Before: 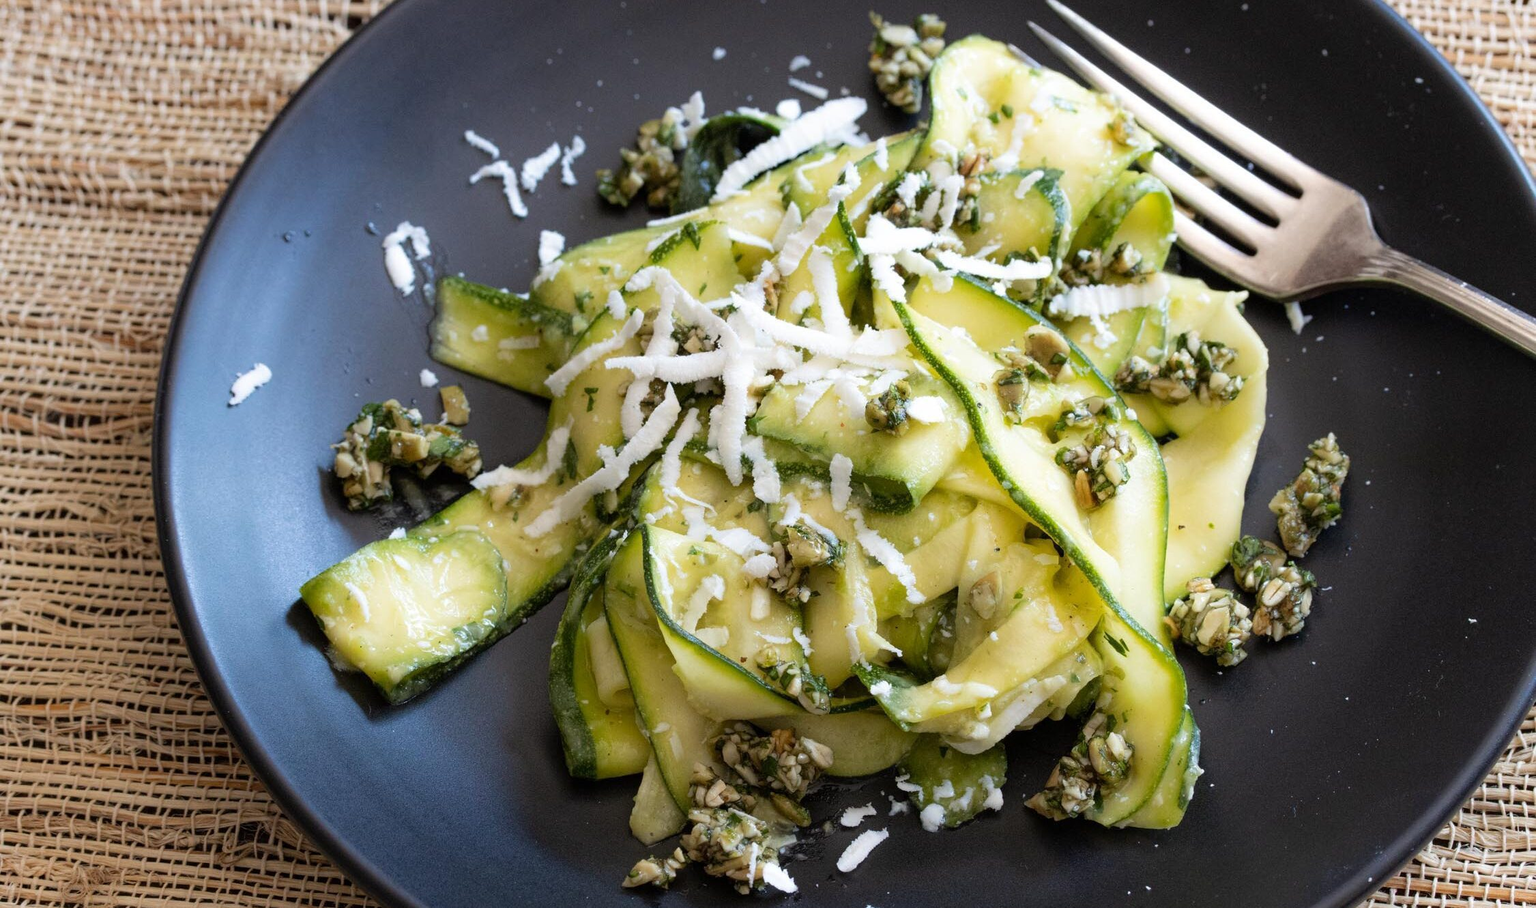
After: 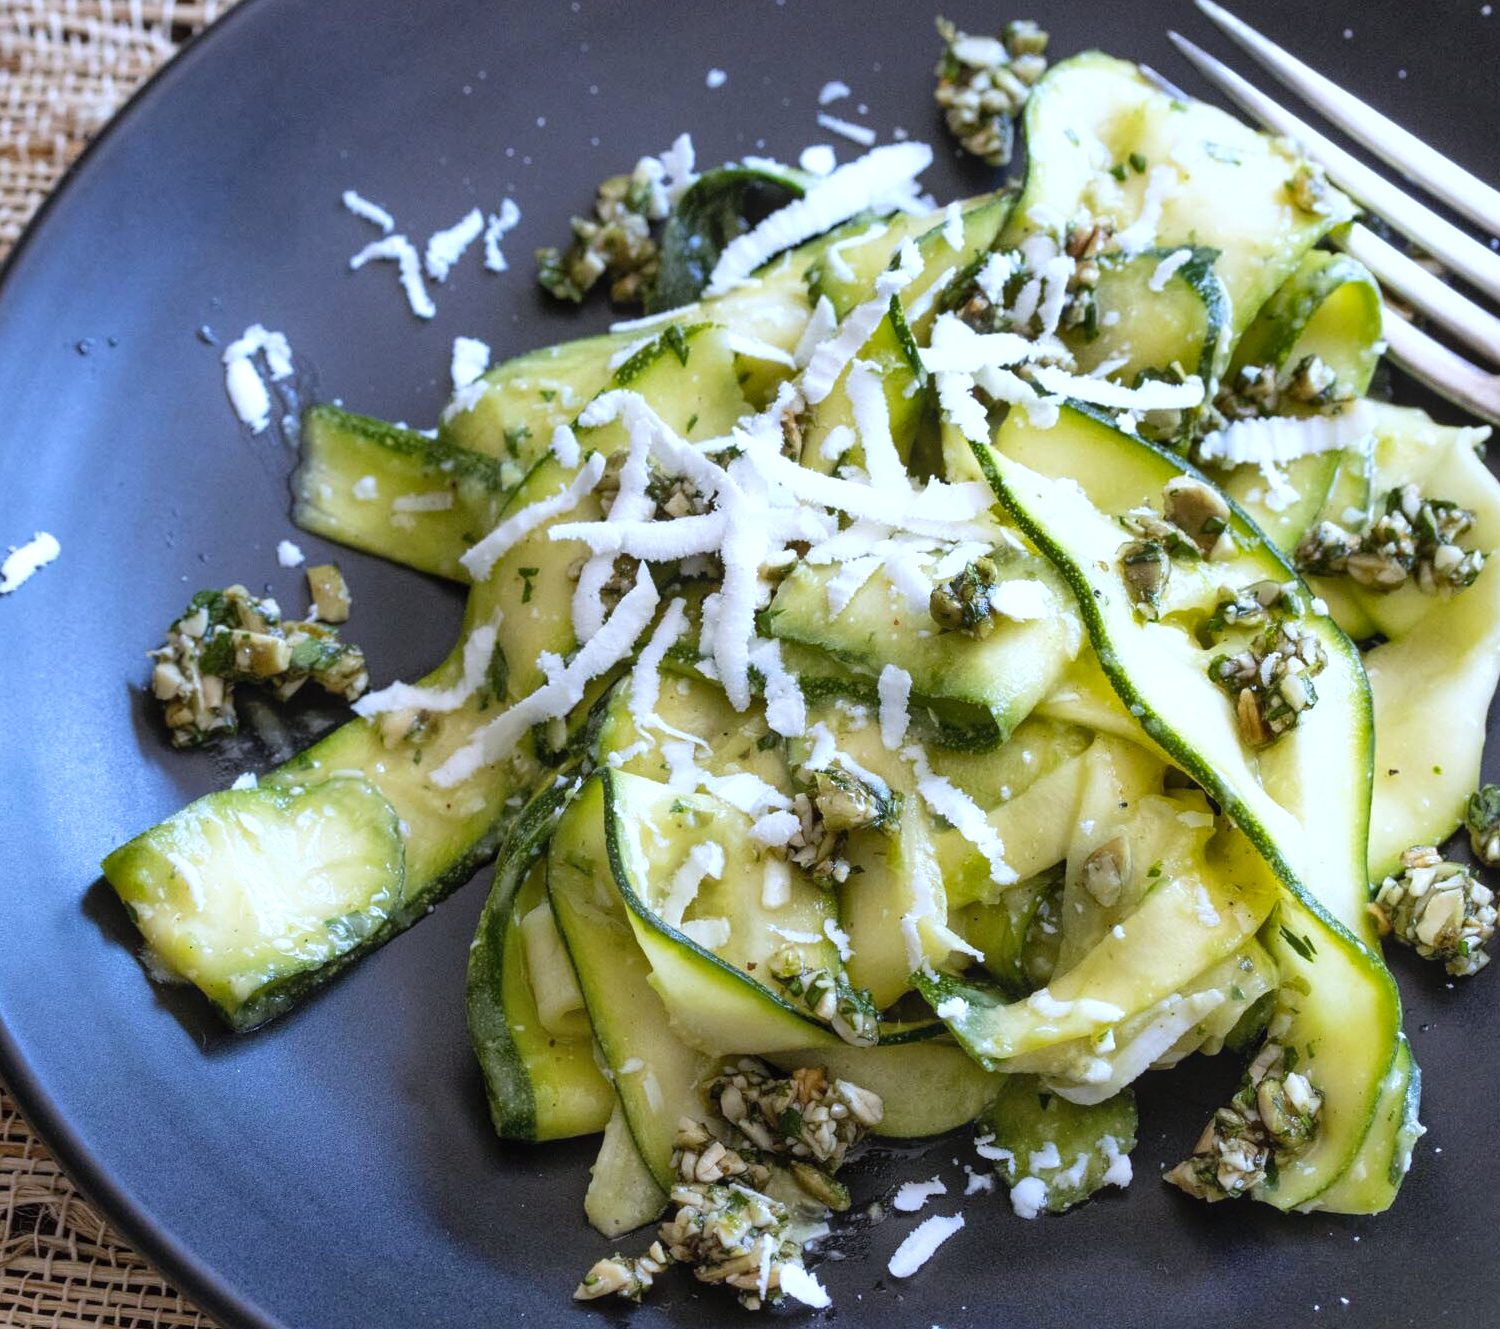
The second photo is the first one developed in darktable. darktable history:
color balance: on, module defaults
crop and rotate: left 15.055%, right 18.278%
exposure: exposure 0.236 EV, compensate highlight preservation false
shadows and highlights: highlights color adjustment 0%, soften with gaussian
local contrast: detail 110%
white balance: red 0.948, green 1.02, blue 1.176
